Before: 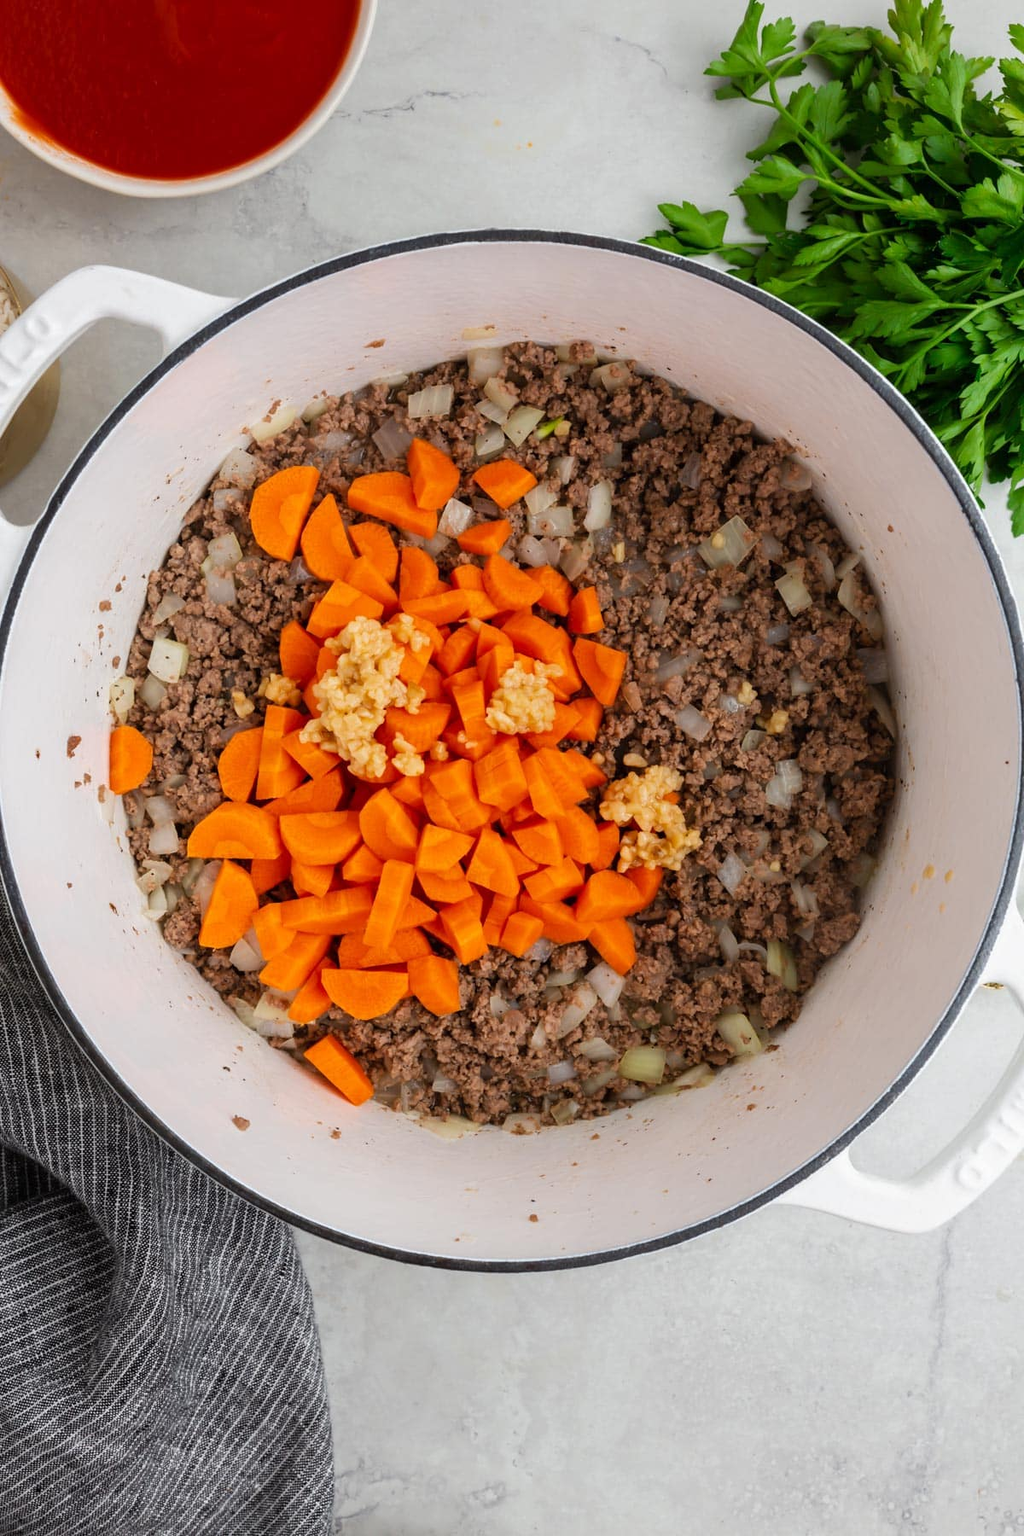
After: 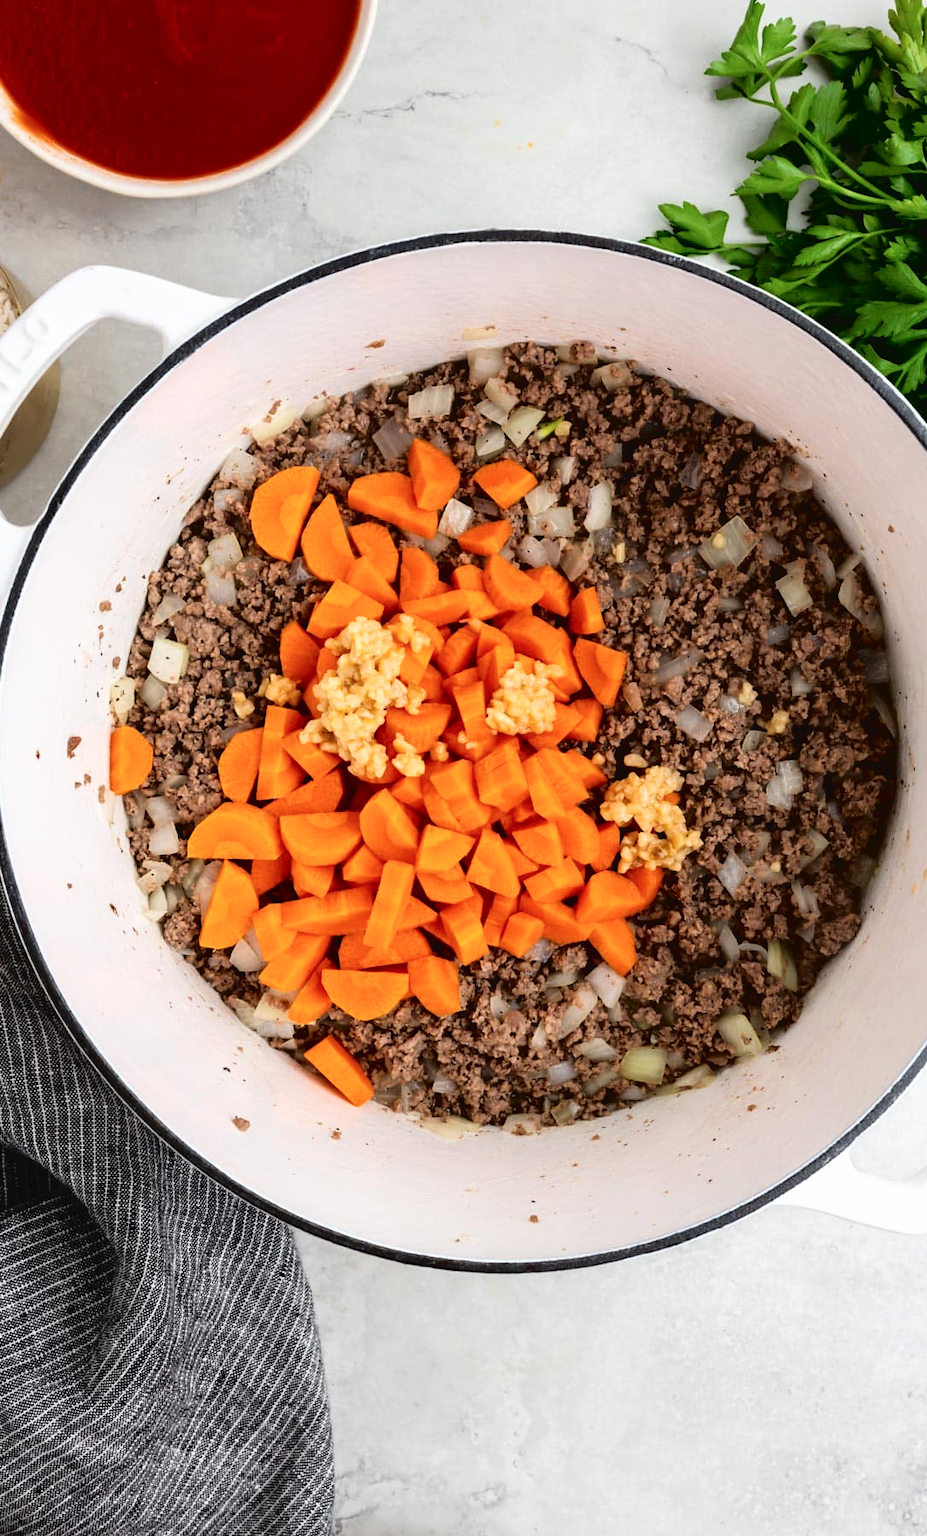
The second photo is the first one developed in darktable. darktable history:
tone curve: curves: ch0 [(0, 0) (0.003, 0.033) (0.011, 0.033) (0.025, 0.036) (0.044, 0.039) (0.069, 0.04) (0.1, 0.043) (0.136, 0.052) (0.177, 0.085) (0.224, 0.14) (0.277, 0.225) (0.335, 0.333) (0.399, 0.419) (0.468, 0.51) (0.543, 0.603) (0.623, 0.713) (0.709, 0.808) (0.801, 0.901) (0.898, 0.98) (1, 1)], color space Lab, independent channels, preserve colors none
crop: right 9.486%, bottom 0.044%
